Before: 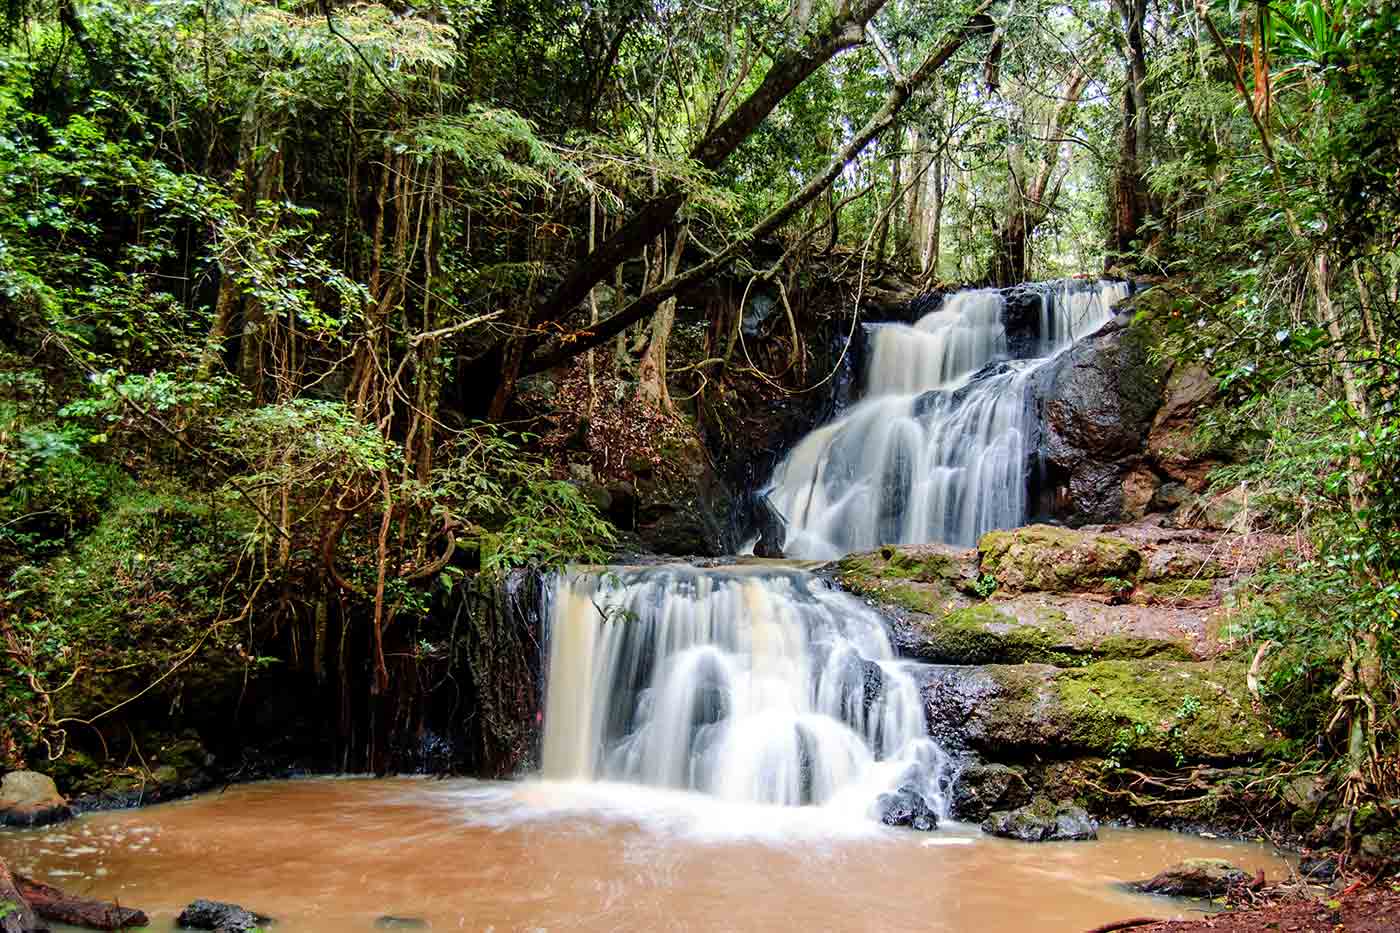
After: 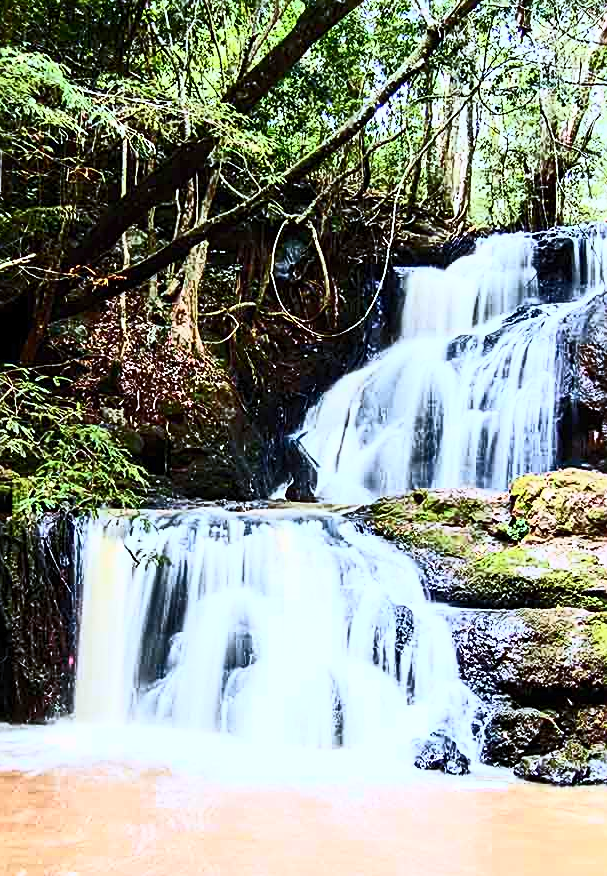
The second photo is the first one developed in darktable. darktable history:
sharpen: on, module defaults
crop: left 33.452%, top 6.025%, right 23.155%
white balance: red 0.931, blue 1.11
contrast brightness saturation: contrast 0.62, brightness 0.34, saturation 0.14
